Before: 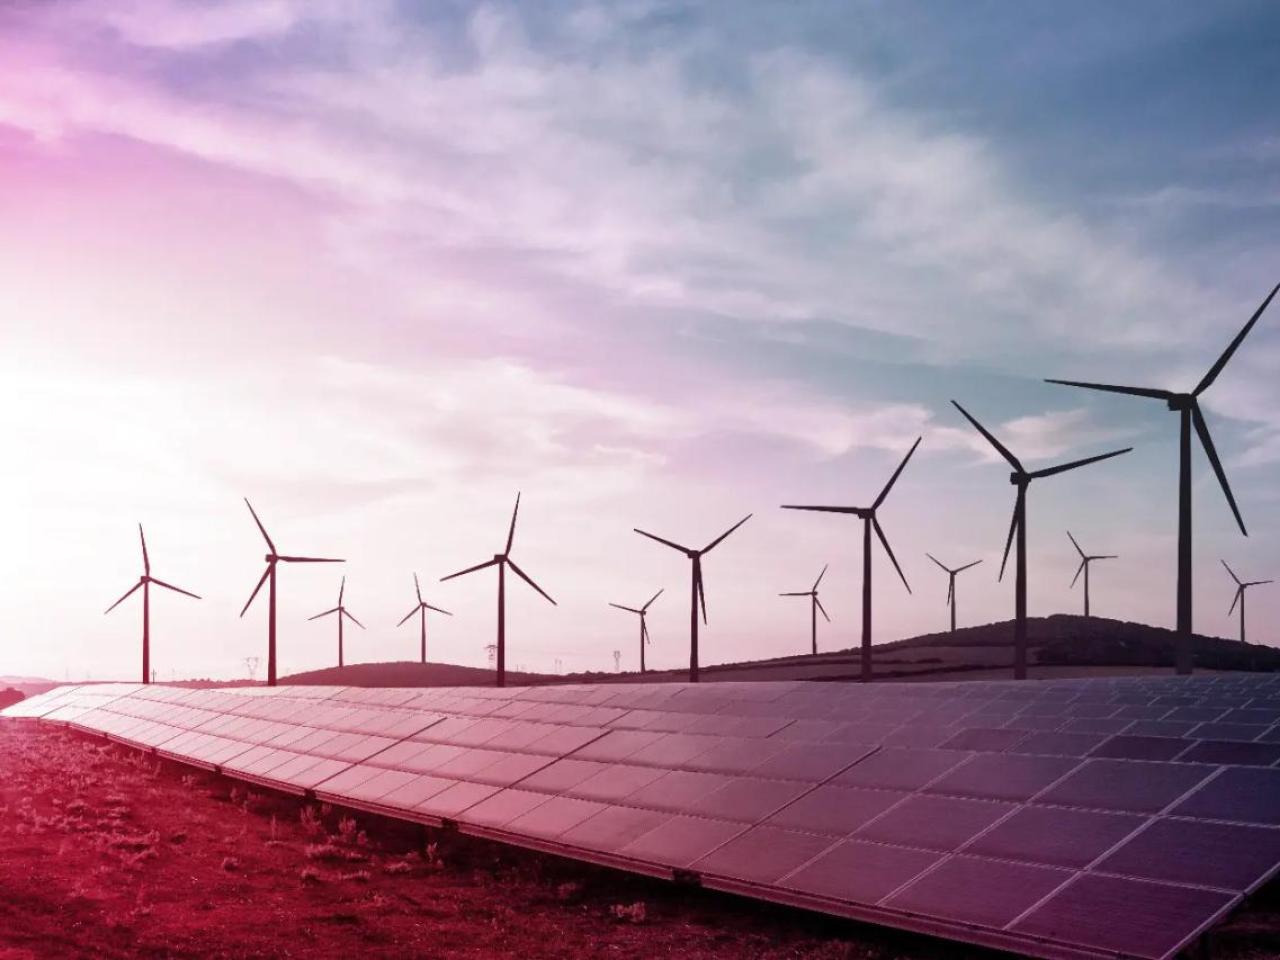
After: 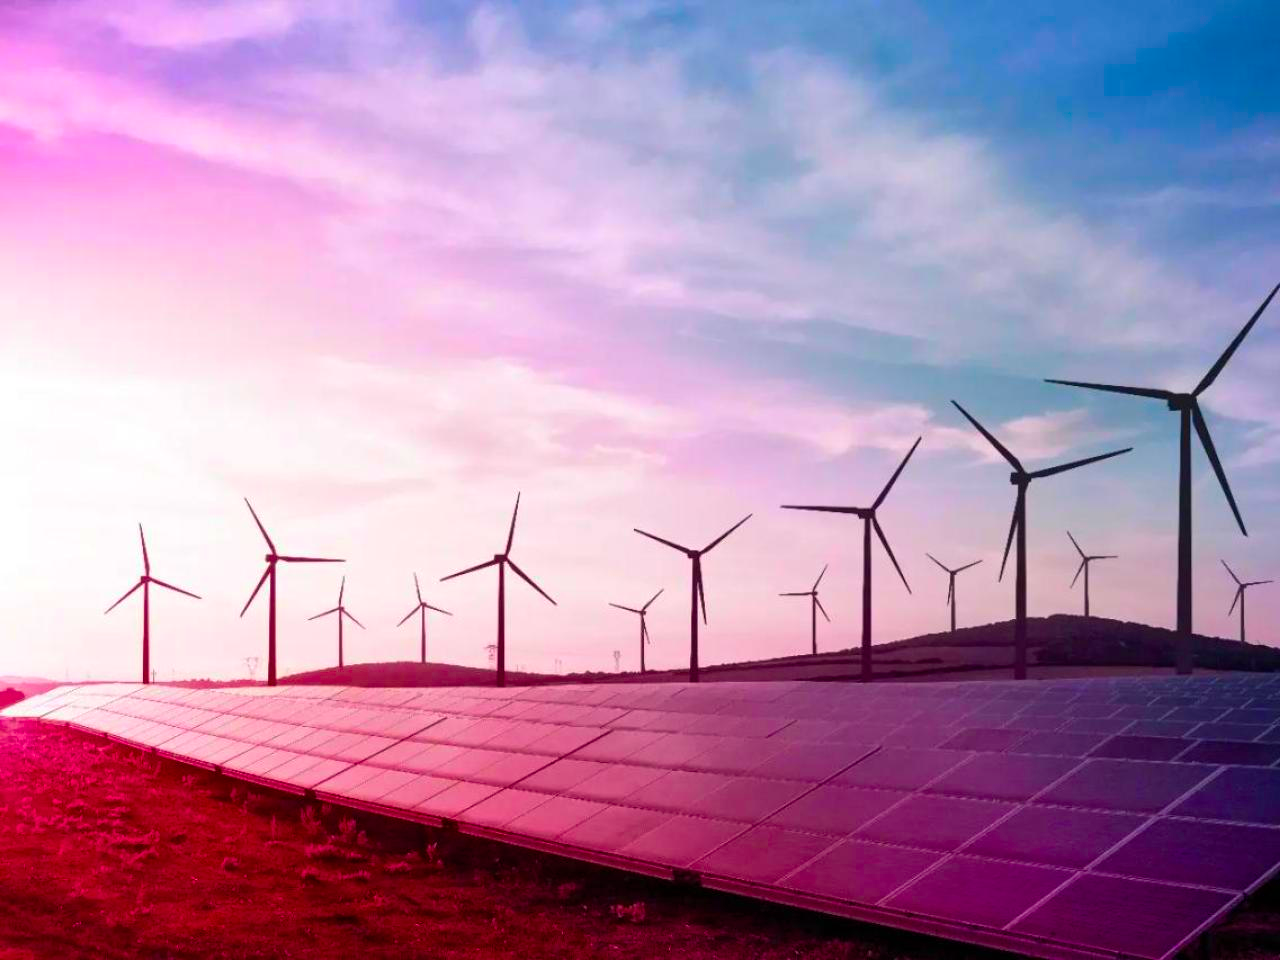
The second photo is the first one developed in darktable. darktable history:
color balance rgb: shadows lift › chroma 1.01%, shadows lift › hue 217.25°, linear chroma grading › global chroma 20.445%, perceptual saturation grading › global saturation 19.555%, global vibrance 59.314%
